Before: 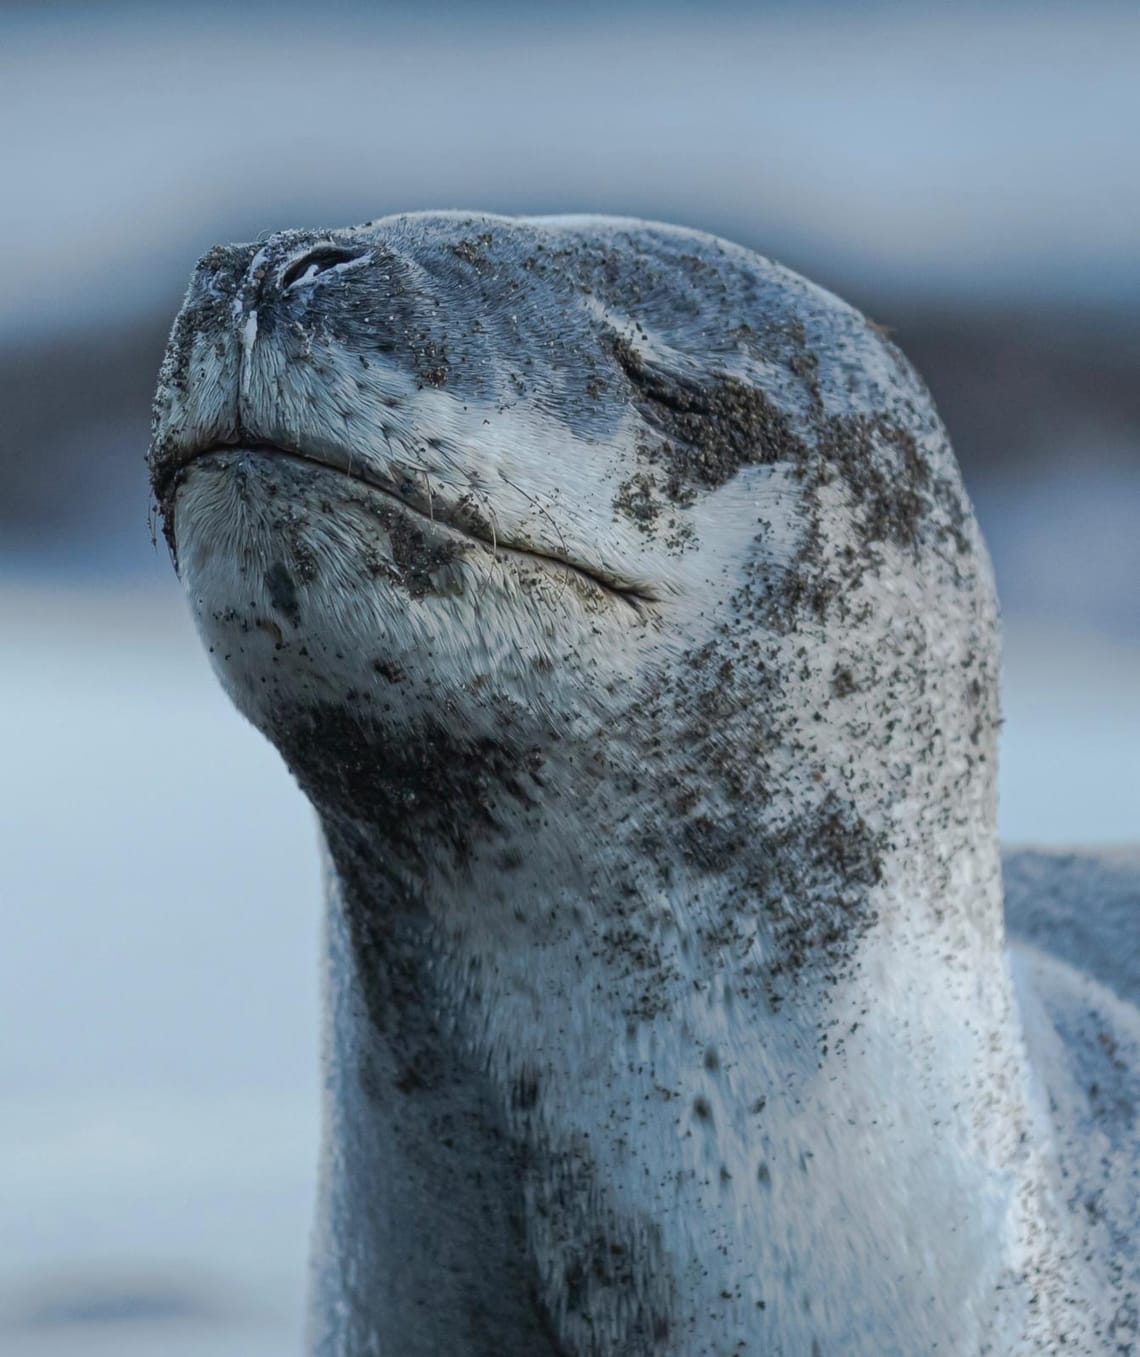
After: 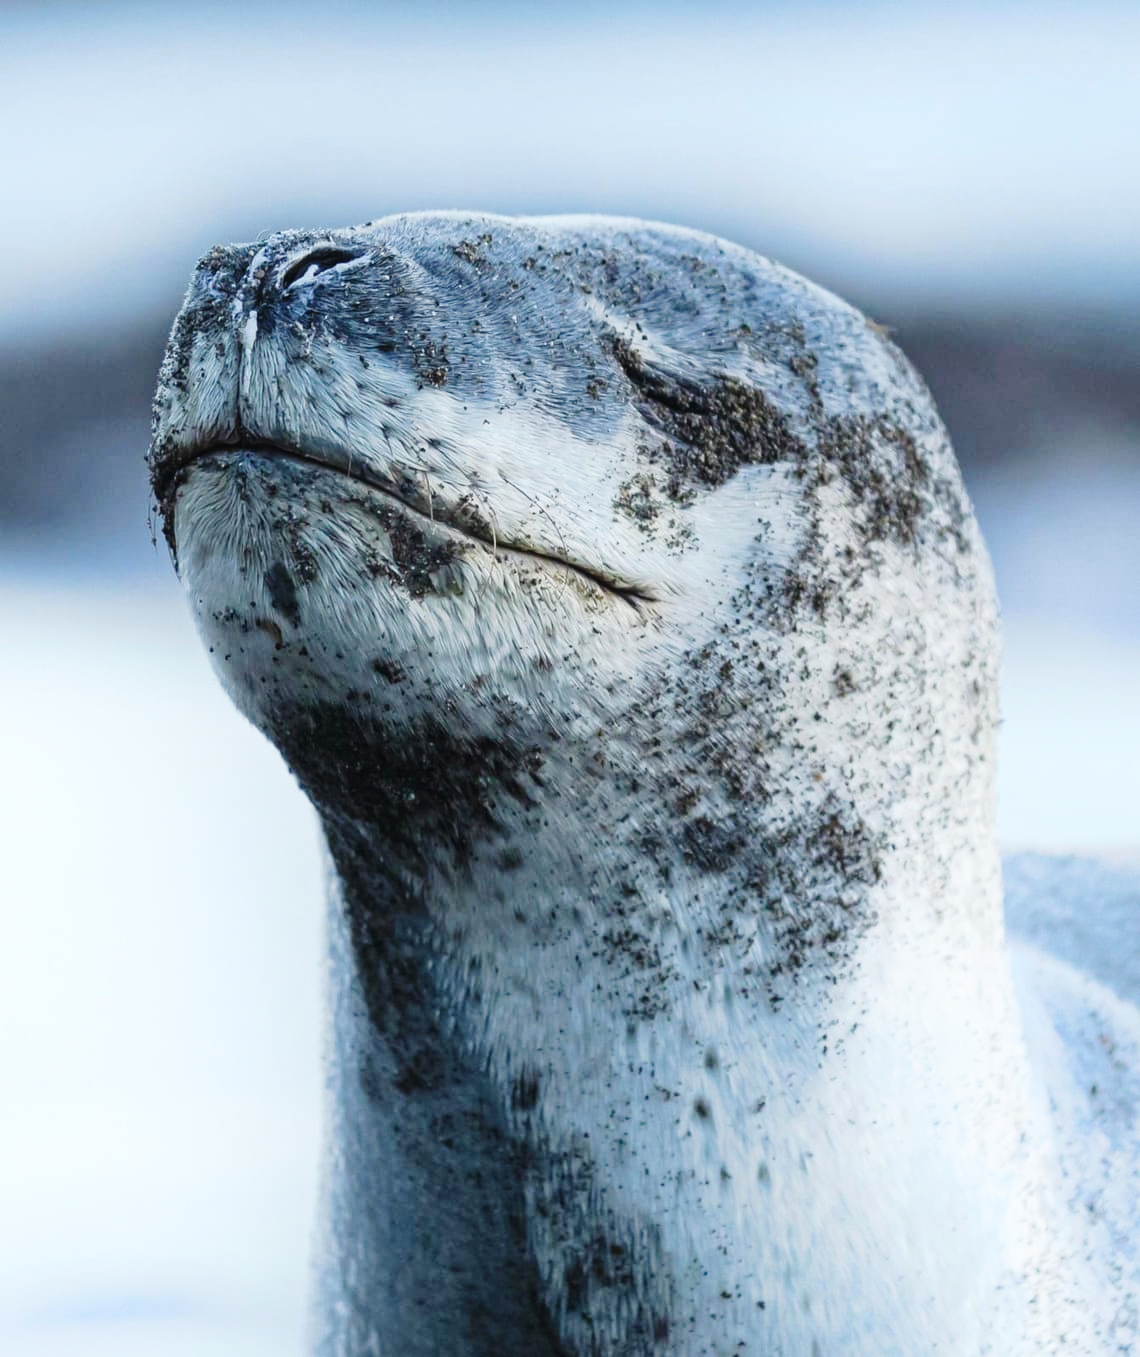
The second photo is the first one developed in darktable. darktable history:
base curve: curves: ch0 [(0, 0) (0.028, 0.03) (0.121, 0.232) (0.46, 0.748) (0.859, 0.968) (1, 1)], preserve colors none
shadows and highlights: shadows -40.15, highlights 62.88, soften with gaussian
